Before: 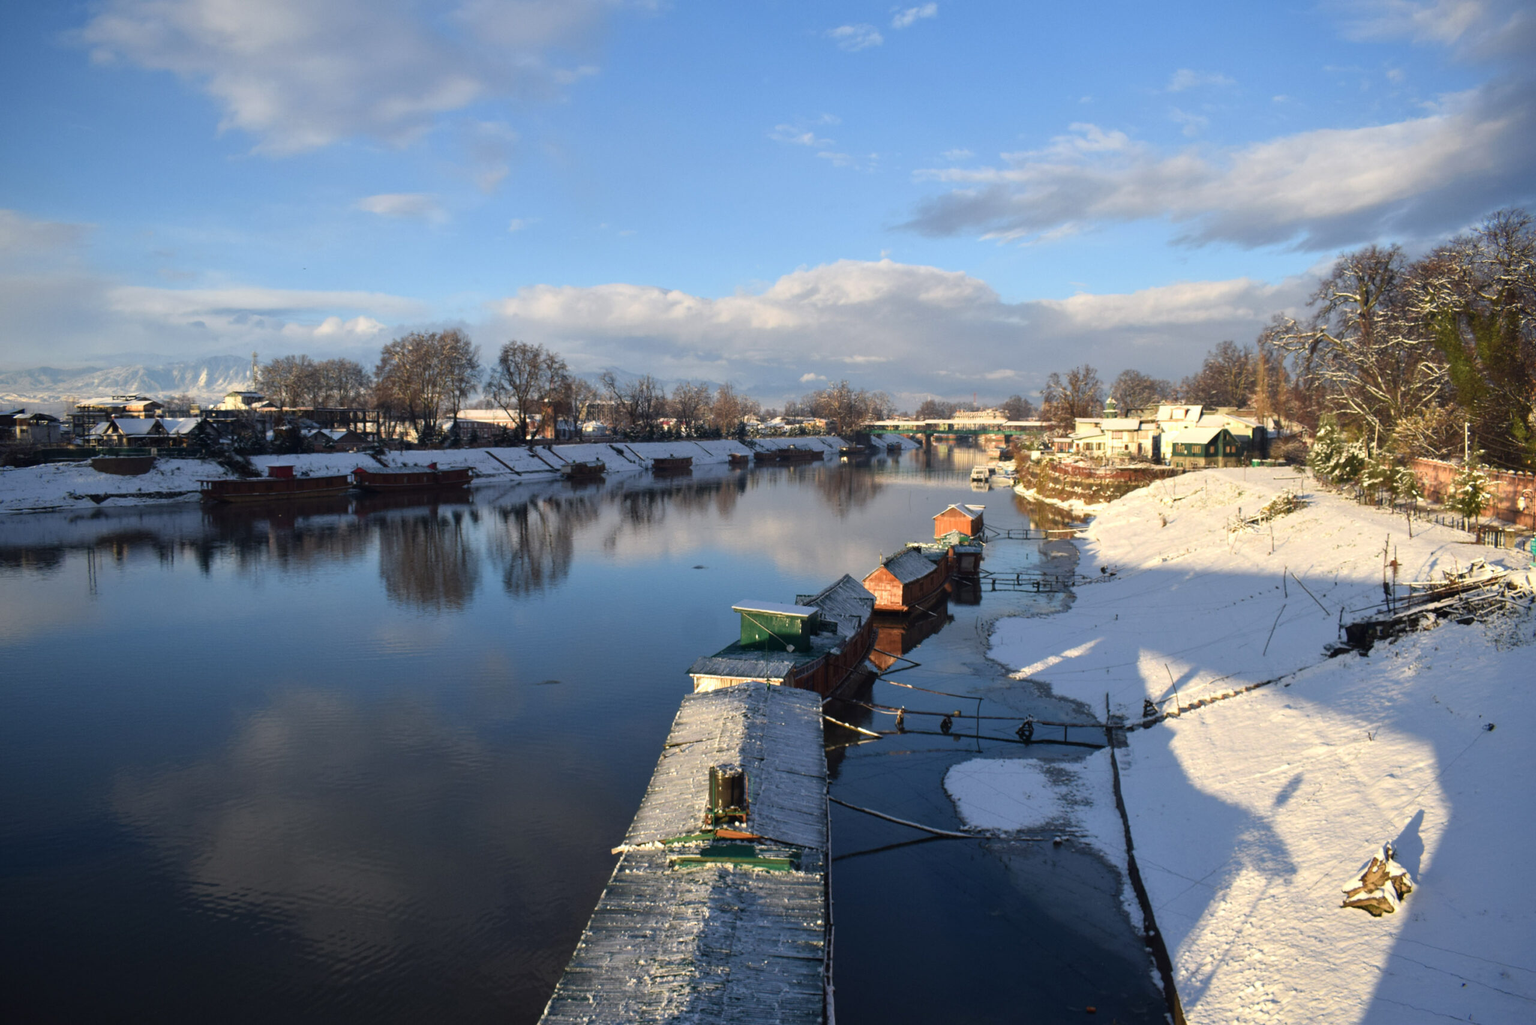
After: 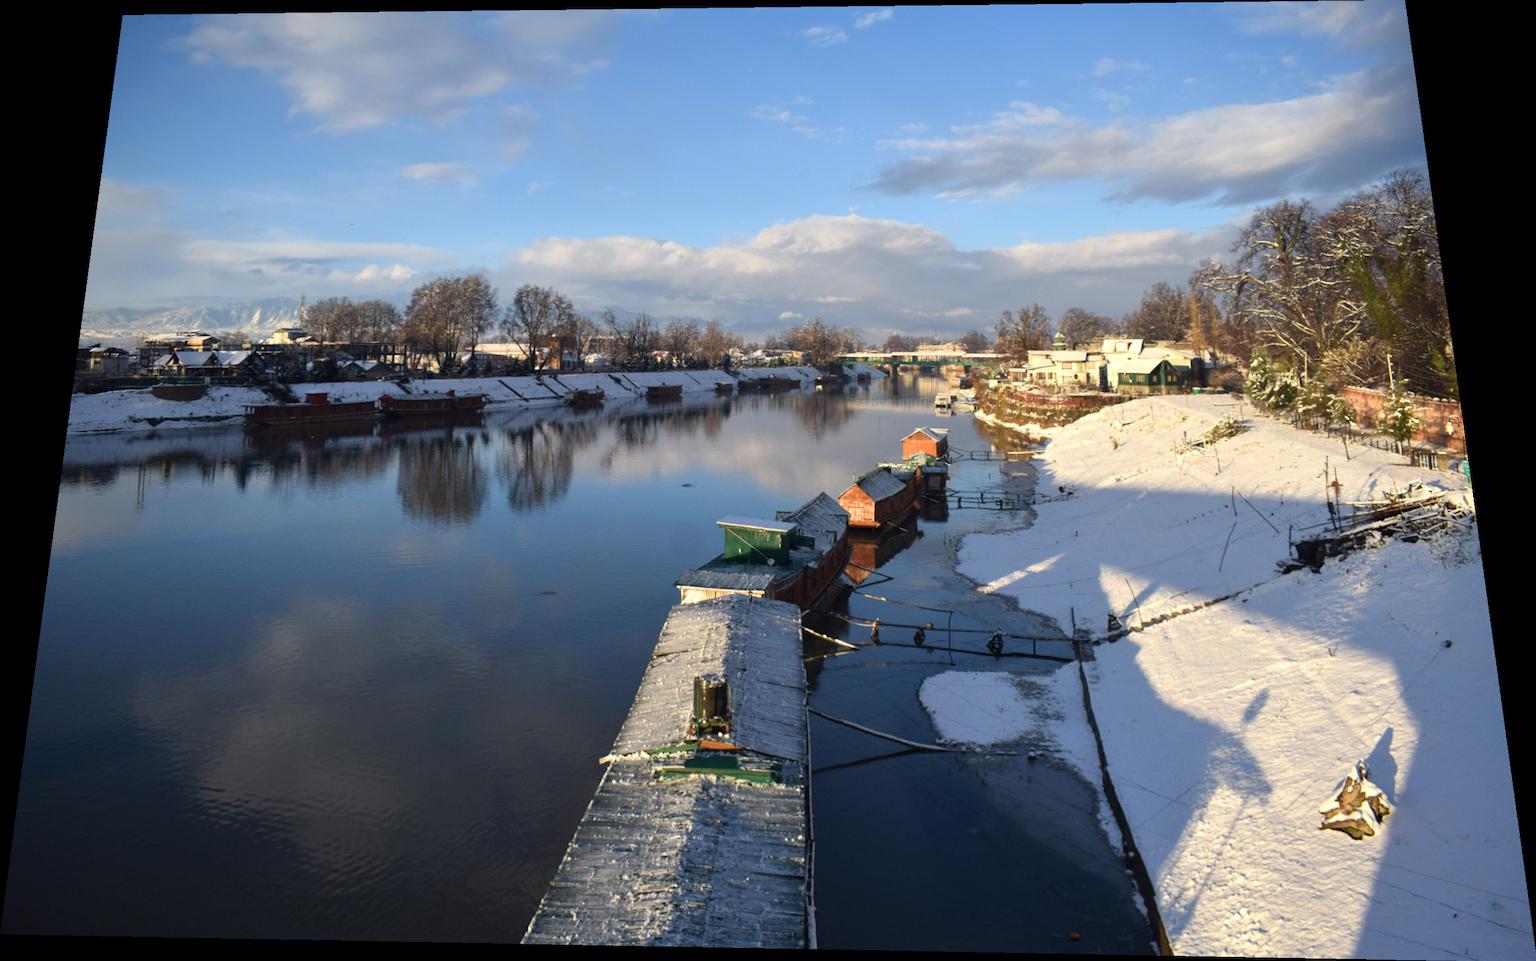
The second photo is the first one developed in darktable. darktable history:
white balance: emerald 1
rotate and perspective: rotation 0.128°, lens shift (vertical) -0.181, lens shift (horizontal) -0.044, shear 0.001, automatic cropping off
